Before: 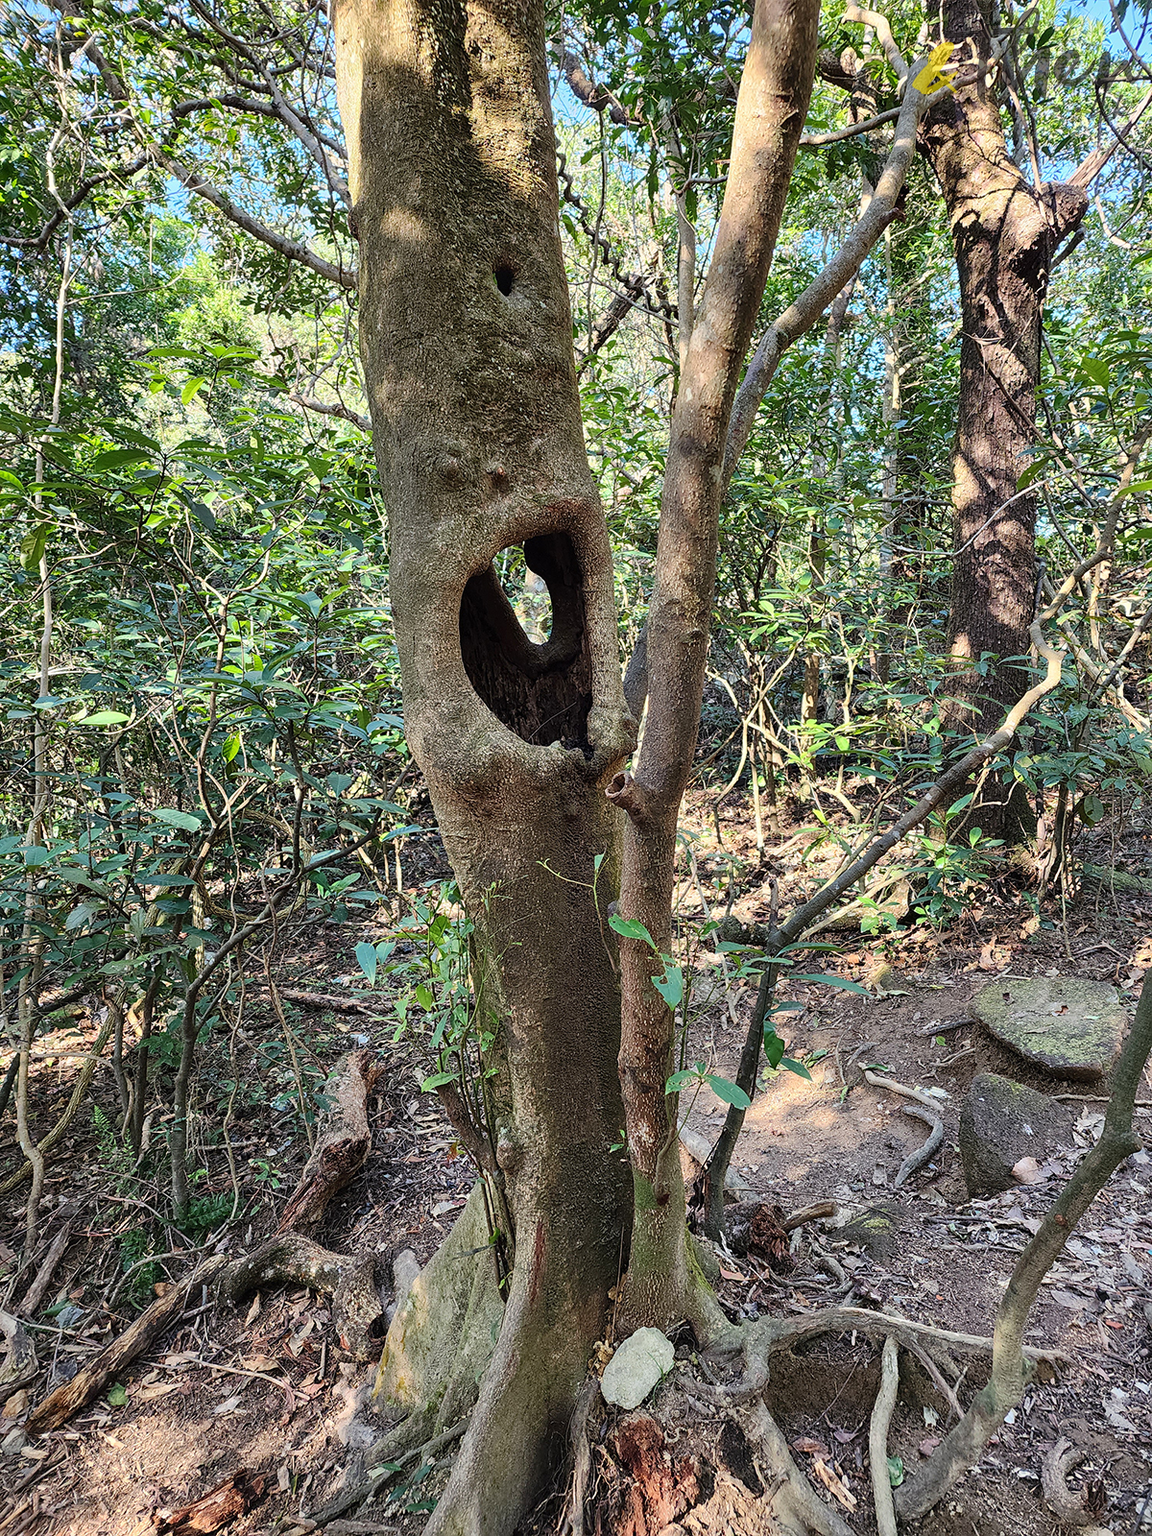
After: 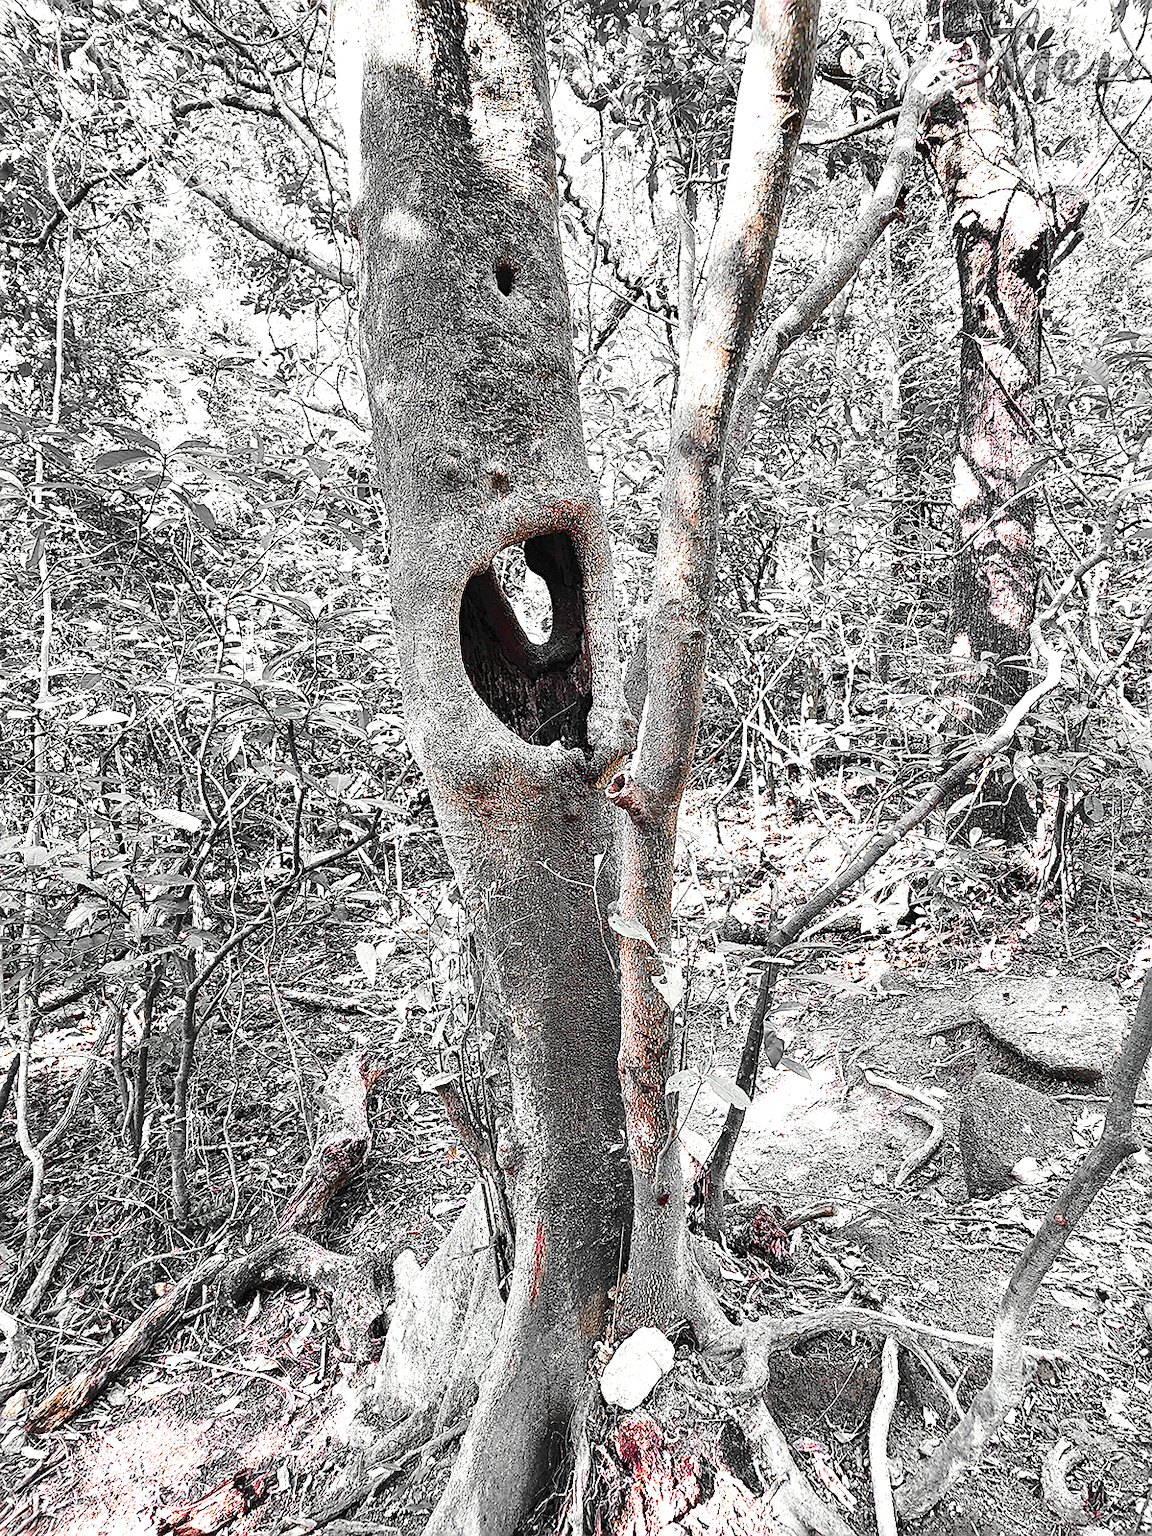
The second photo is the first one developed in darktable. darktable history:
color zones: curves: ch0 [(0, 0.65) (0.096, 0.644) (0.221, 0.539) (0.429, 0.5) (0.571, 0.5) (0.714, 0.5) (0.857, 0.5) (1, 0.65)]; ch1 [(0, 0.5) (0.143, 0.5) (0.257, -0.002) (0.429, 0.04) (0.571, -0.001) (0.714, -0.015) (0.857, 0.024) (1, 0.5)]
exposure: black level correction 0, exposure 0.9 EV, compensate highlight preservation false
color balance rgb: linear chroma grading › shadows -2.2%, linear chroma grading › highlights -15%, linear chroma grading › global chroma -10%, linear chroma grading › mid-tones -10%, perceptual saturation grading › global saturation 45%, perceptual saturation grading › highlights -50%, perceptual saturation grading › shadows 30%, perceptual brilliance grading › global brilliance 18%, global vibrance 45%
white balance: red 0.926, green 1.003, blue 1.133
split-toning: shadows › saturation 0.61, highlights › saturation 0.58, balance -28.74, compress 87.36%
tone curve: curves: ch0 [(0, 0) (0.23, 0.205) (0.486, 0.52) (0.822, 0.825) (0.994, 0.955)]; ch1 [(0, 0) (0.226, 0.261) (0.379, 0.442) (0.469, 0.472) (0.495, 0.495) (0.514, 0.504) (0.561, 0.568) (0.59, 0.612) (1, 1)]; ch2 [(0, 0) (0.269, 0.299) (0.459, 0.441) (0.498, 0.499) (0.523, 0.52) (0.586, 0.569) (0.635, 0.617) (0.659, 0.681) (0.718, 0.764) (1, 1)], color space Lab, independent channels, preserve colors none
sharpen: on, module defaults
